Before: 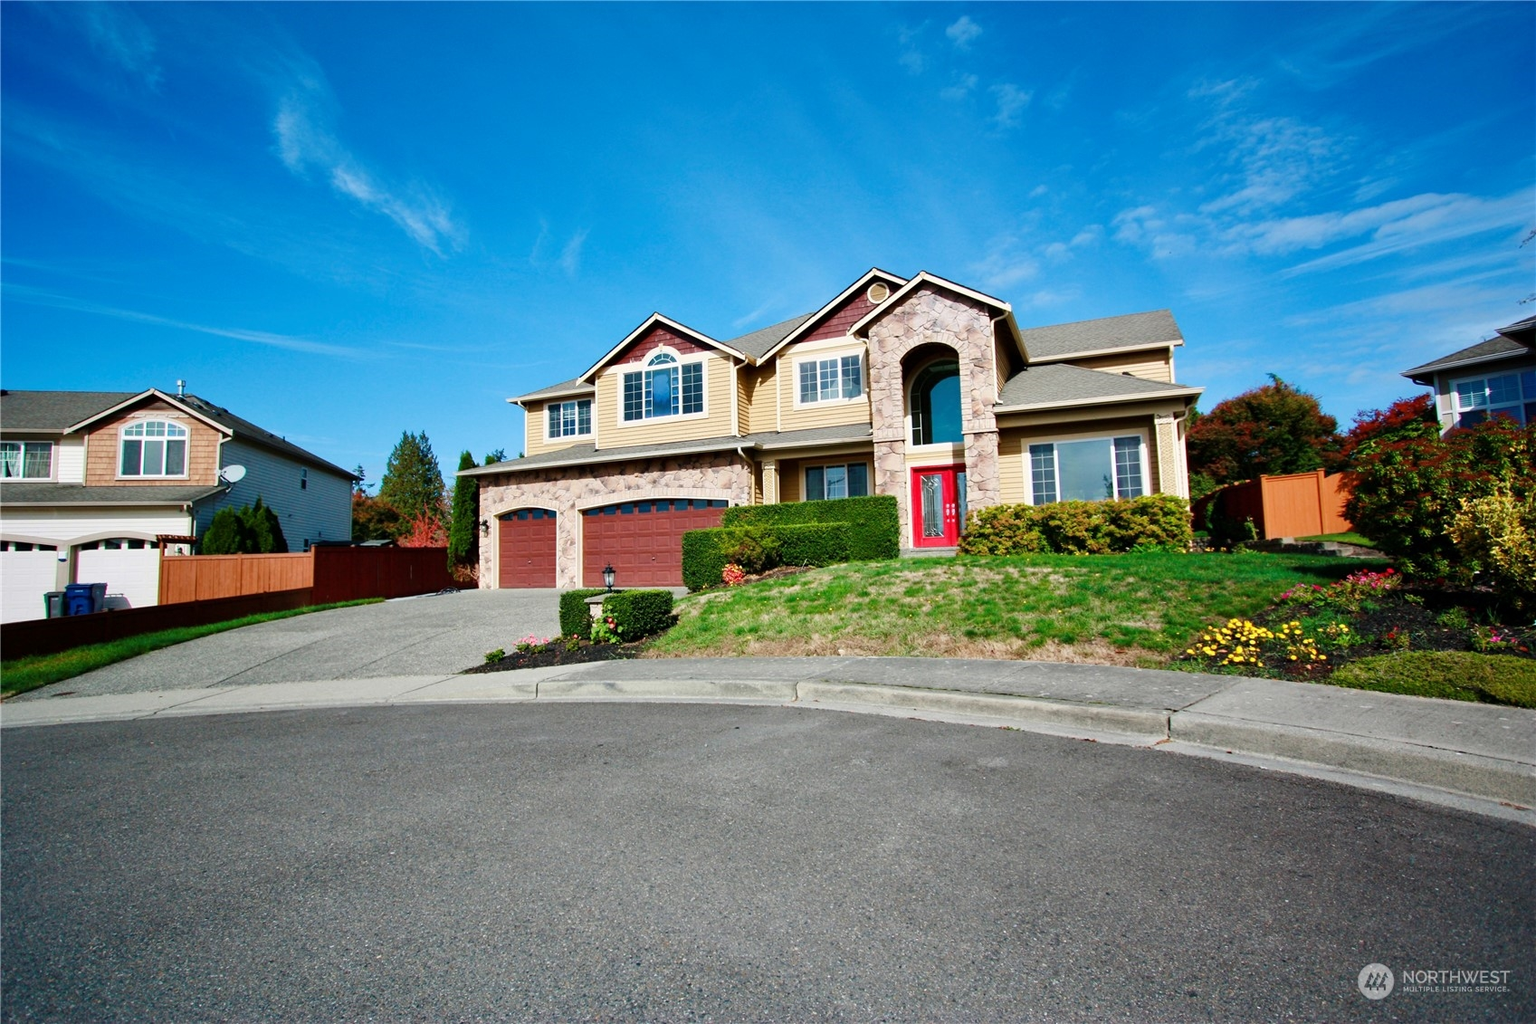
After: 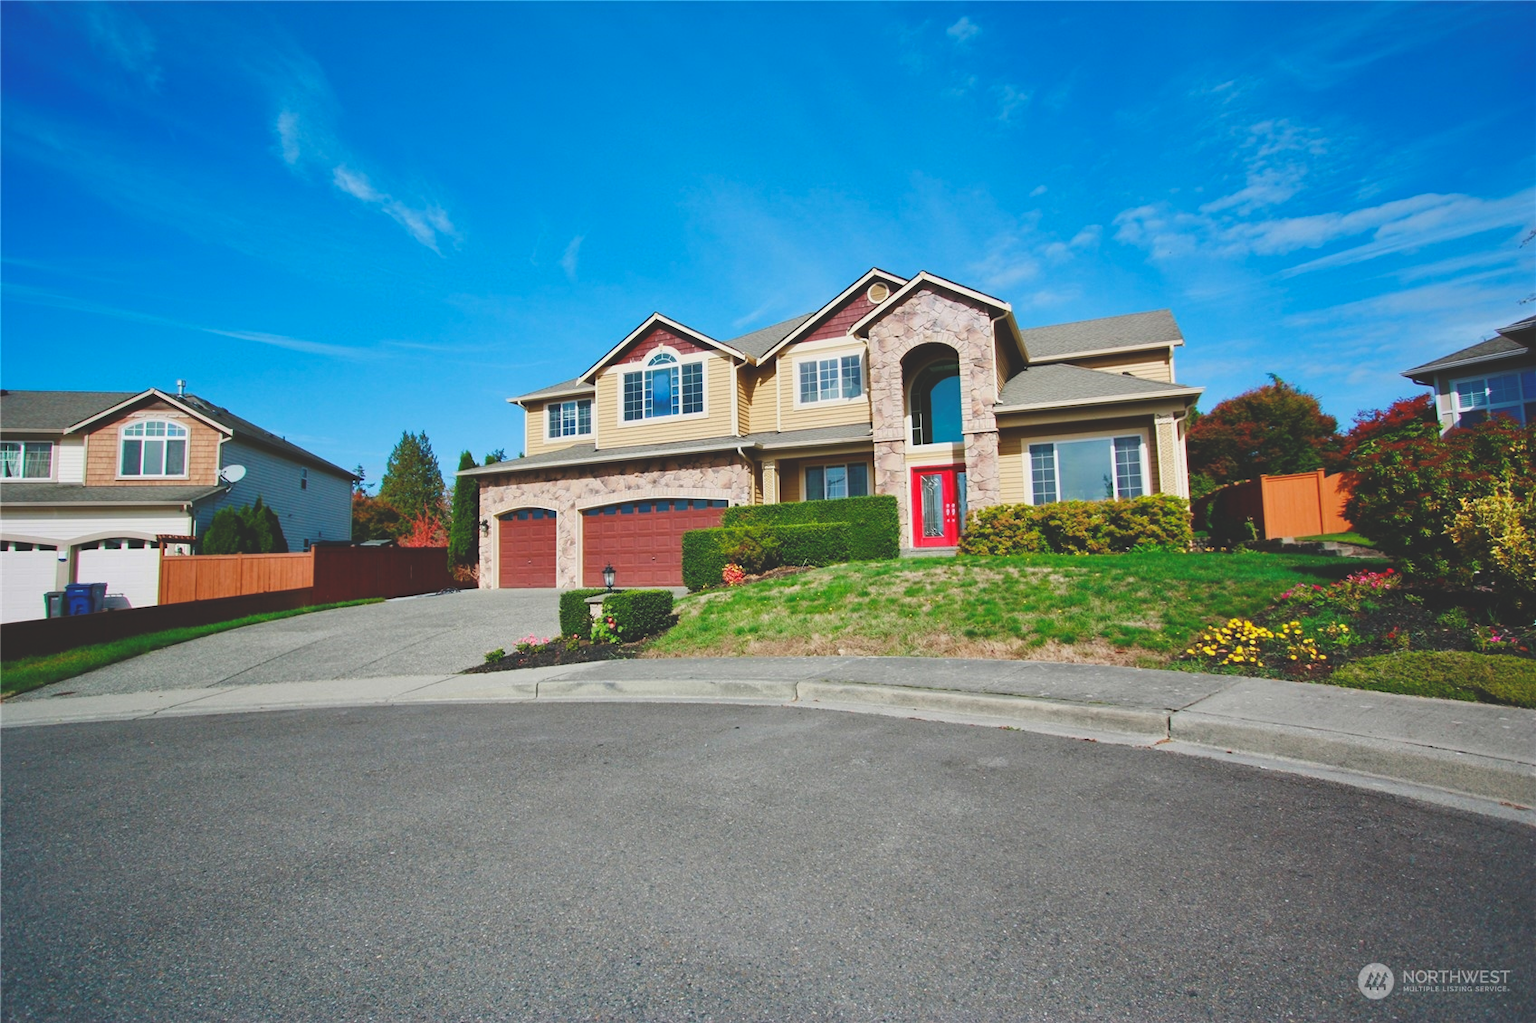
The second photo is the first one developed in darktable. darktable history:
color balance rgb: global offset › luminance 1.97%, linear chroma grading › global chroma 8.885%, perceptual saturation grading › global saturation 0.794%, contrast -10.386%
